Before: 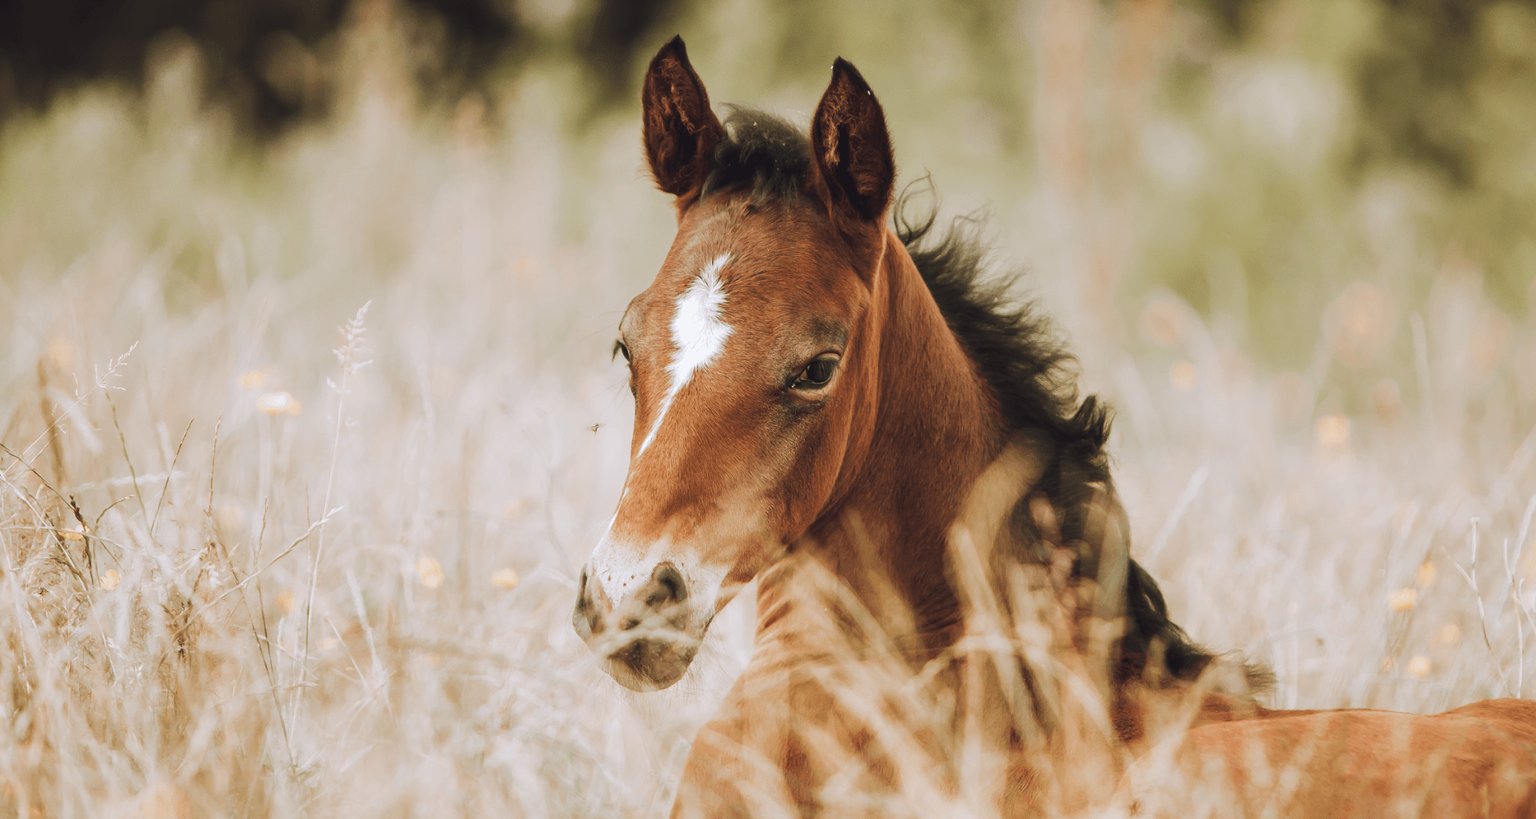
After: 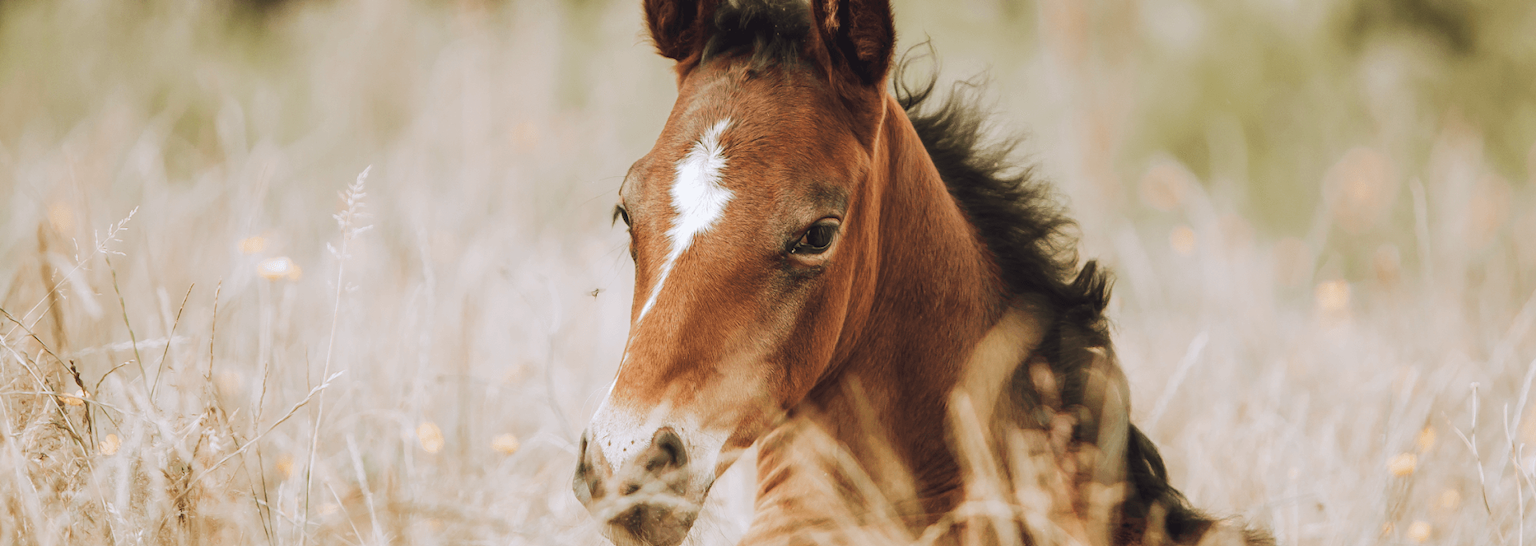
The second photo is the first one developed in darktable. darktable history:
crop: top 16.516%, bottom 16.754%
